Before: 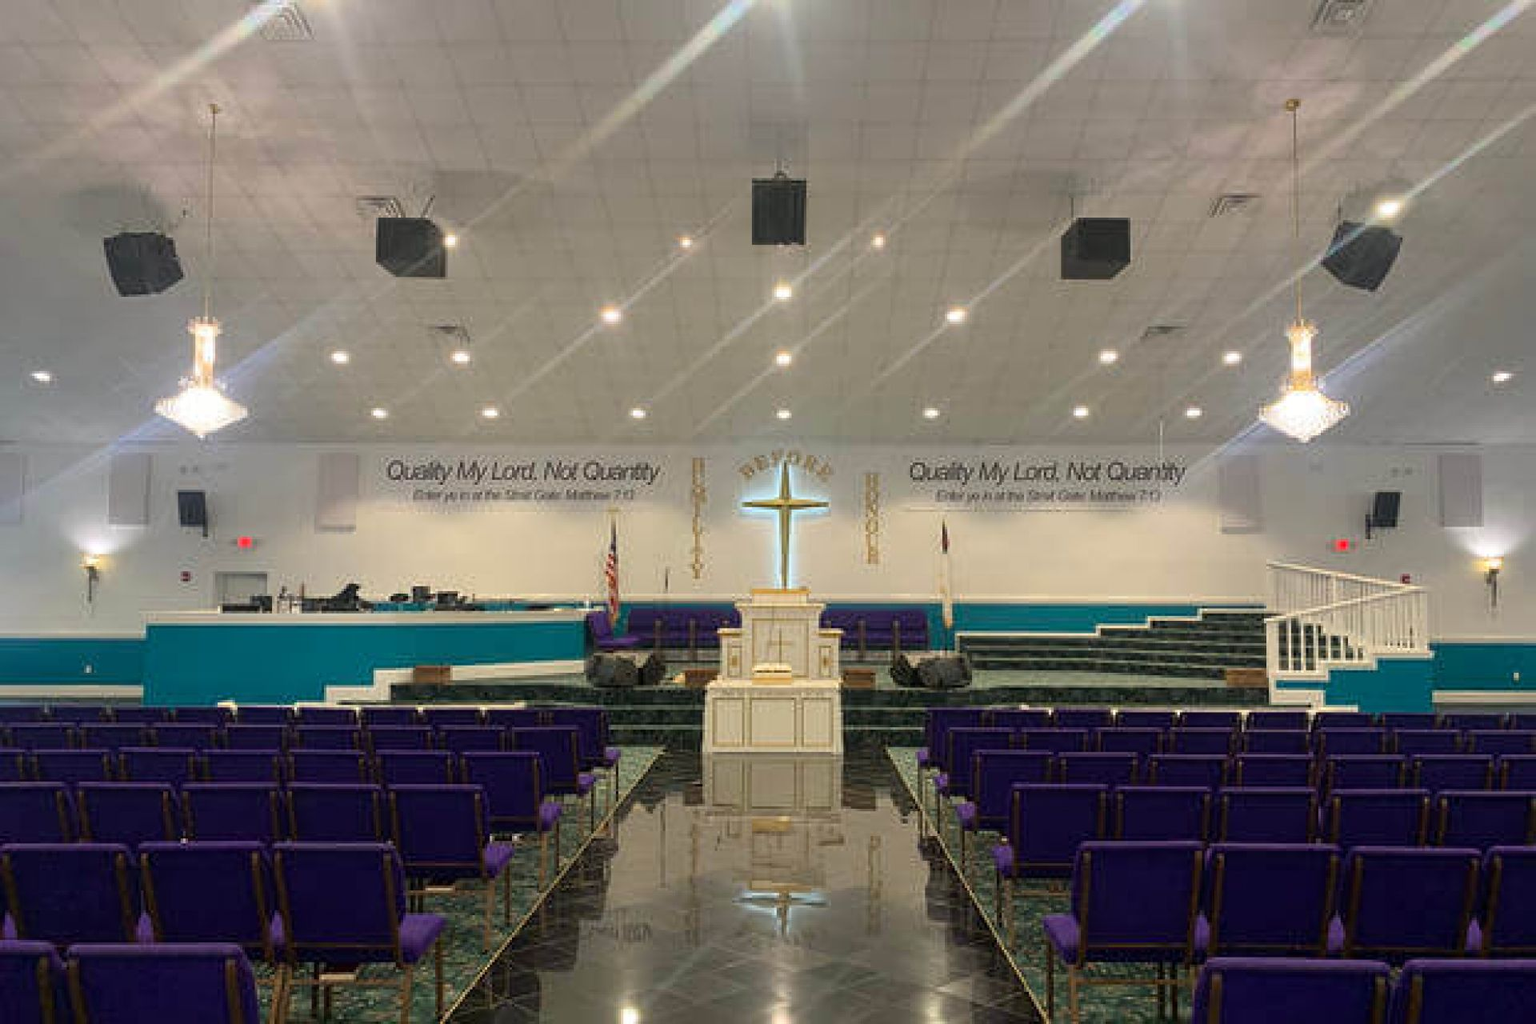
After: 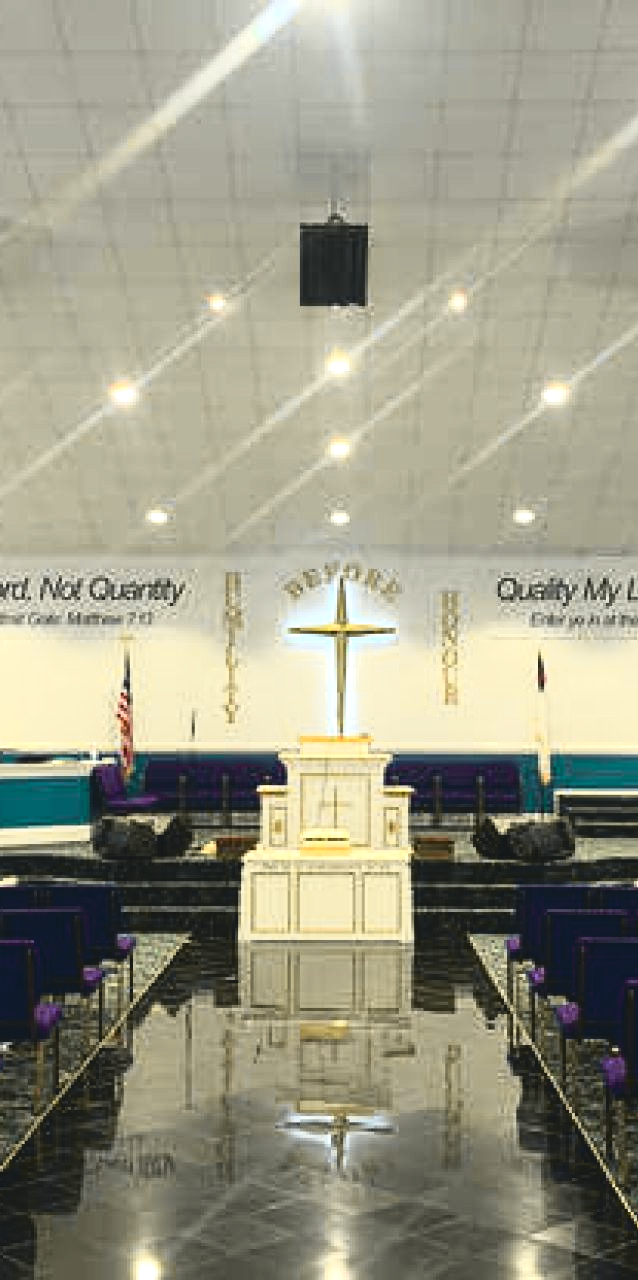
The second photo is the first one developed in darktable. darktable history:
crop: left 33.36%, right 33.36%
tone equalizer: -8 EV -0.75 EV, -7 EV -0.7 EV, -6 EV -0.6 EV, -5 EV -0.4 EV, -3 EV 0.4 EV, -2 EV 0.6 EV, -1 EV 0.7 EV, +0 EV 0.75 EV, edges refinement/feathering 500, mask exposure compensation -1.57 EV, preserve details no
tone curve: curves: ch0 [(0, 0.074) (0.129, 0.136) (0.285, 0.301) (0.689, 0.764) (0.854, 0.926) (0.987, 0.977)]; ch1 [(0, 0) (0.337, 0.249) (0.434, 0.437) (0.485, 0.491) (0.515, 0.495) (0.566, 0.57) (0.625, 0.625) (0.764, 0.806) (1, 1)]; ch2 [(0, 0) (0.314, 0.301) (0.401, 0.411) (0.505, 0.499) (0.54, 0.54) (0.608, 0.613) (0.706, 0.735) (1, 1)], color space Lab, independent channels, preserve colors none
